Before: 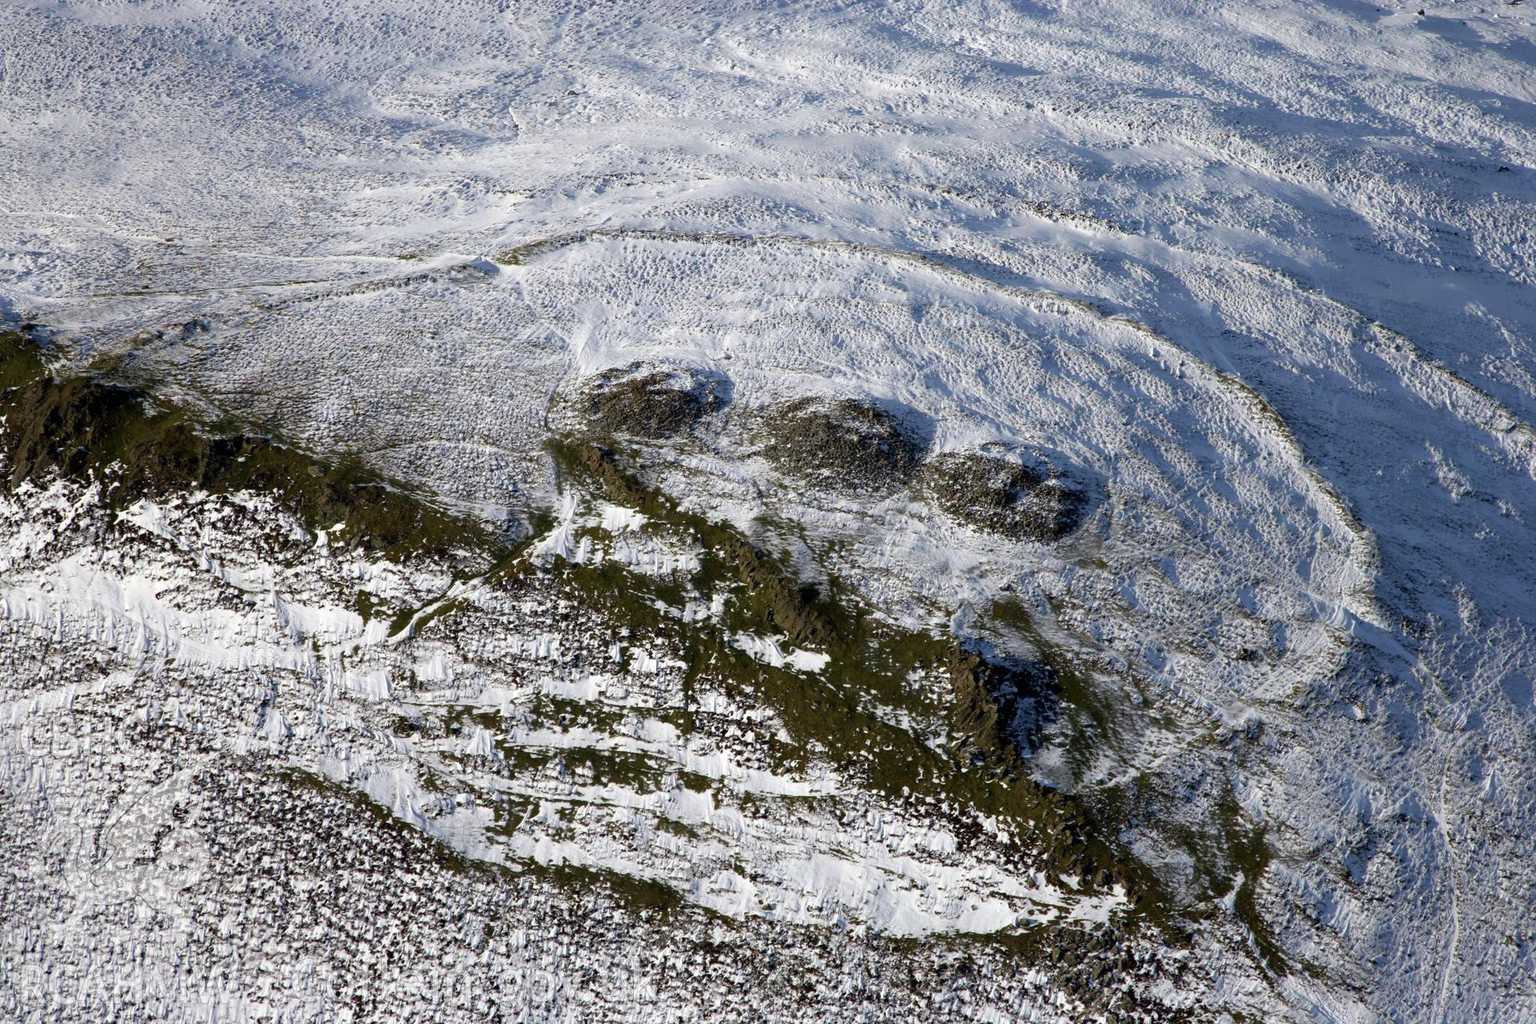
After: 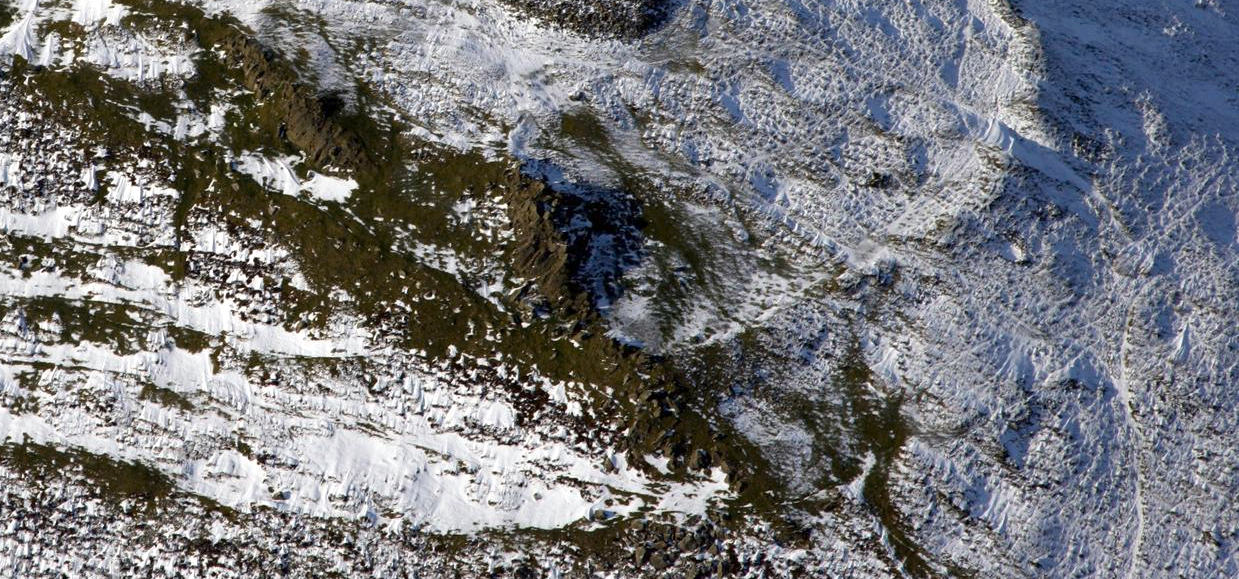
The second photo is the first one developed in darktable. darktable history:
exposure: exposure 0.153 EV, compensate highlight preservation false
crop and rotate: left 35.435%, top 49.881%, bottom 4.815%
